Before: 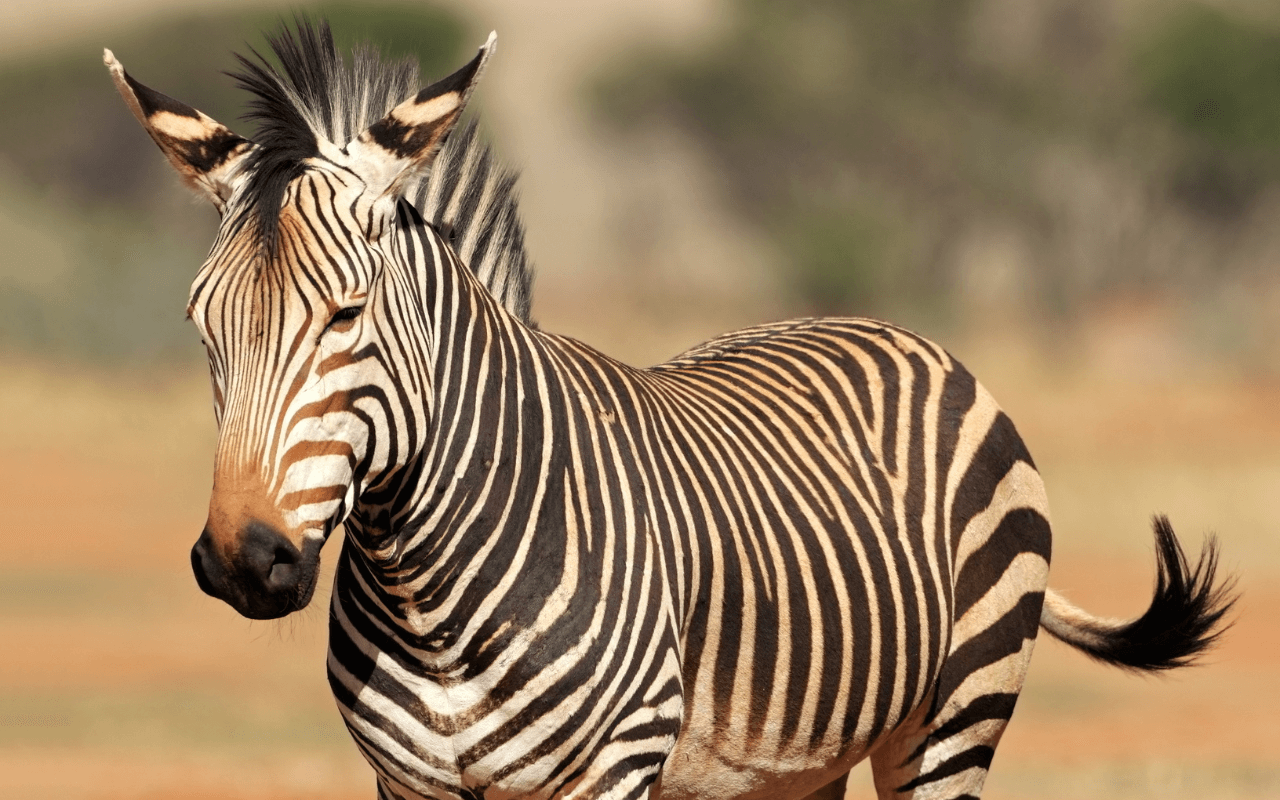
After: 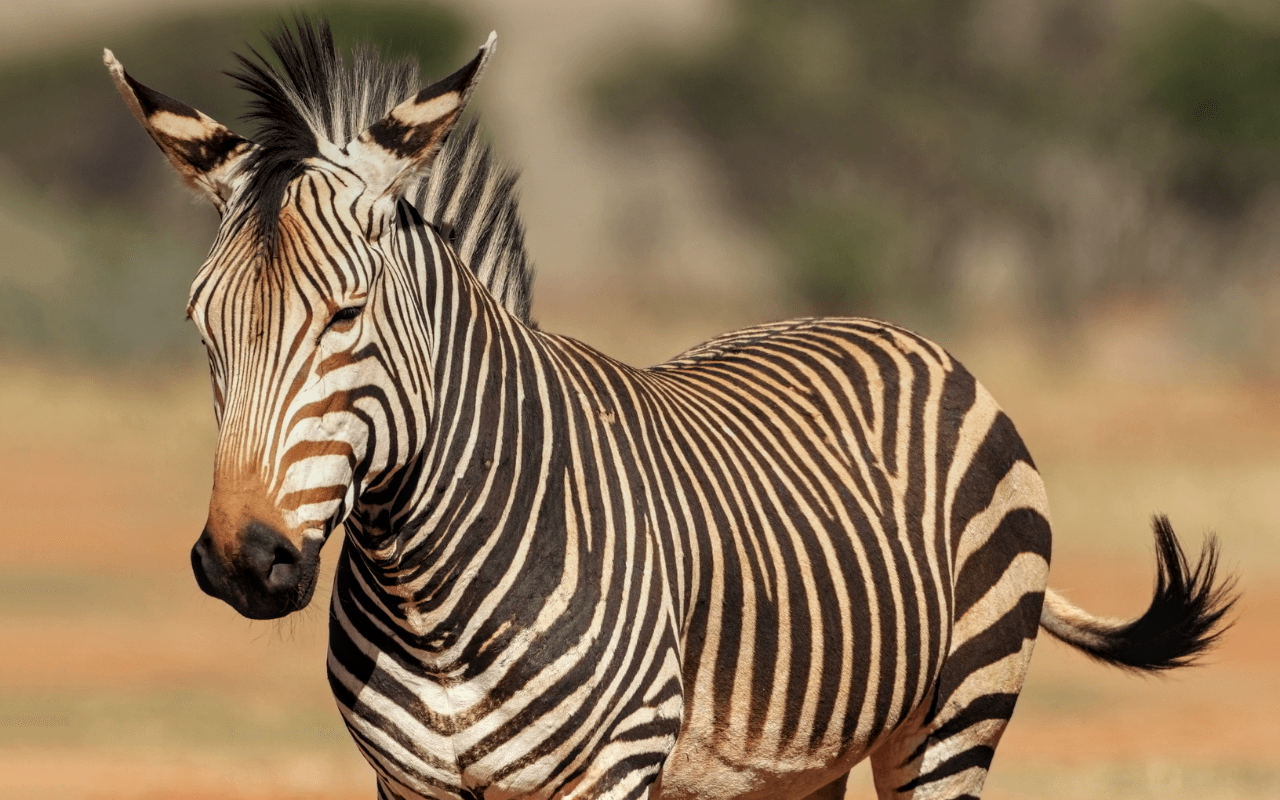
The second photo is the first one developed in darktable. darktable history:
local contrast: on, module defaults
graduated density: on, module defaults
